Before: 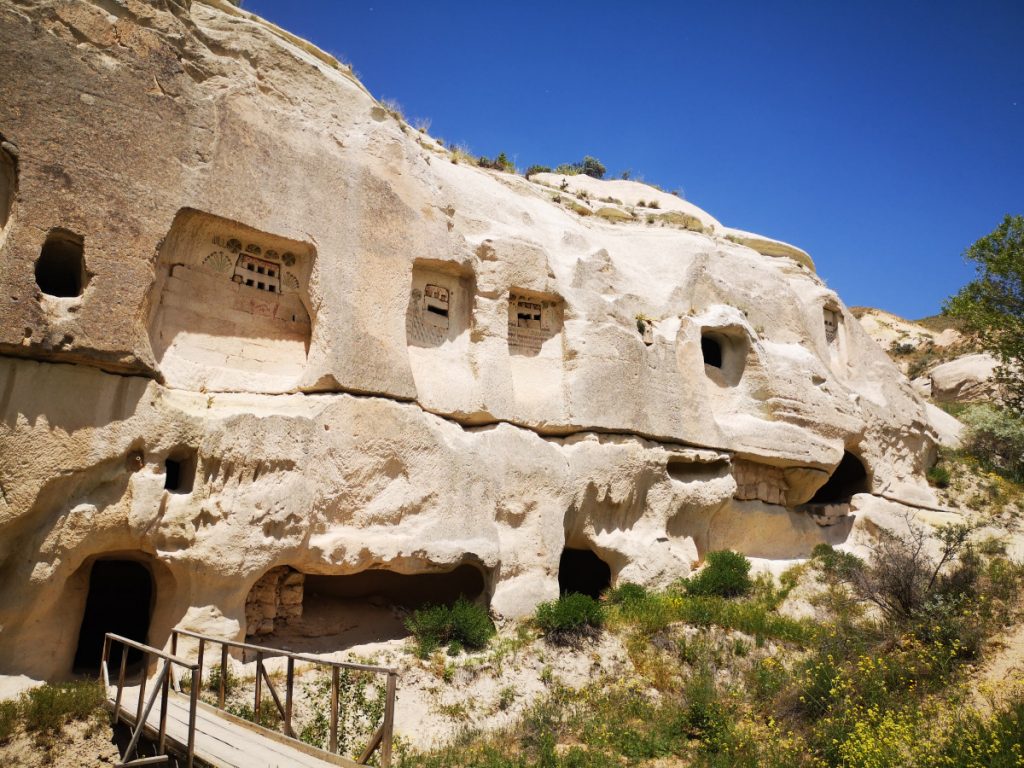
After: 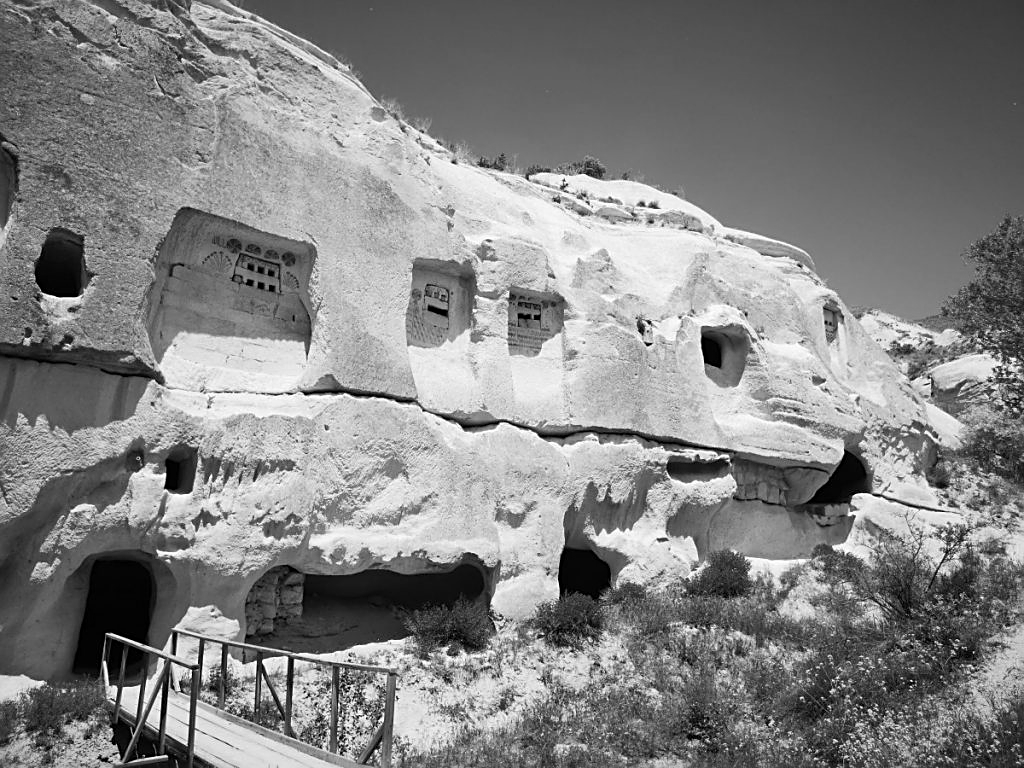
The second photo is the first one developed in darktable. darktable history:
monochrome: on, module defaults
sharpen: on, module defaults
